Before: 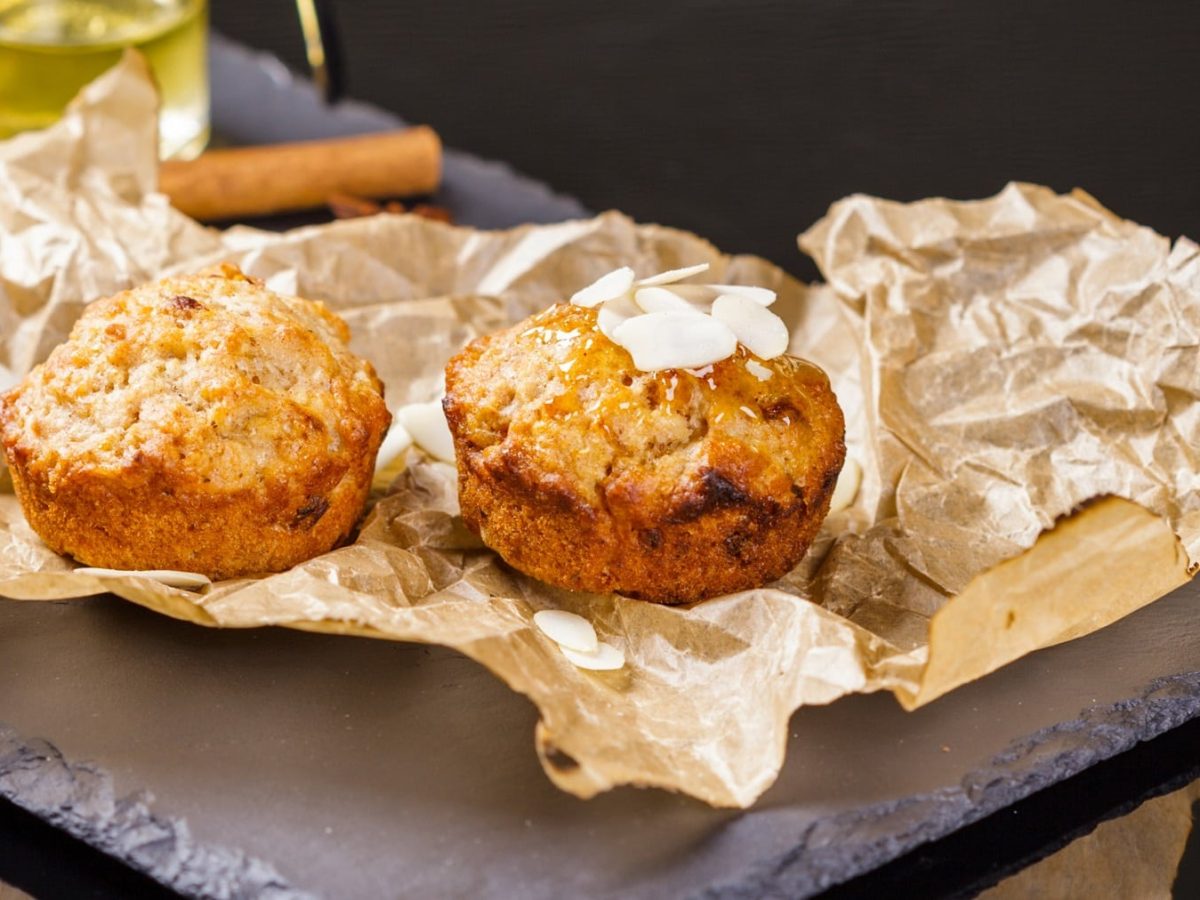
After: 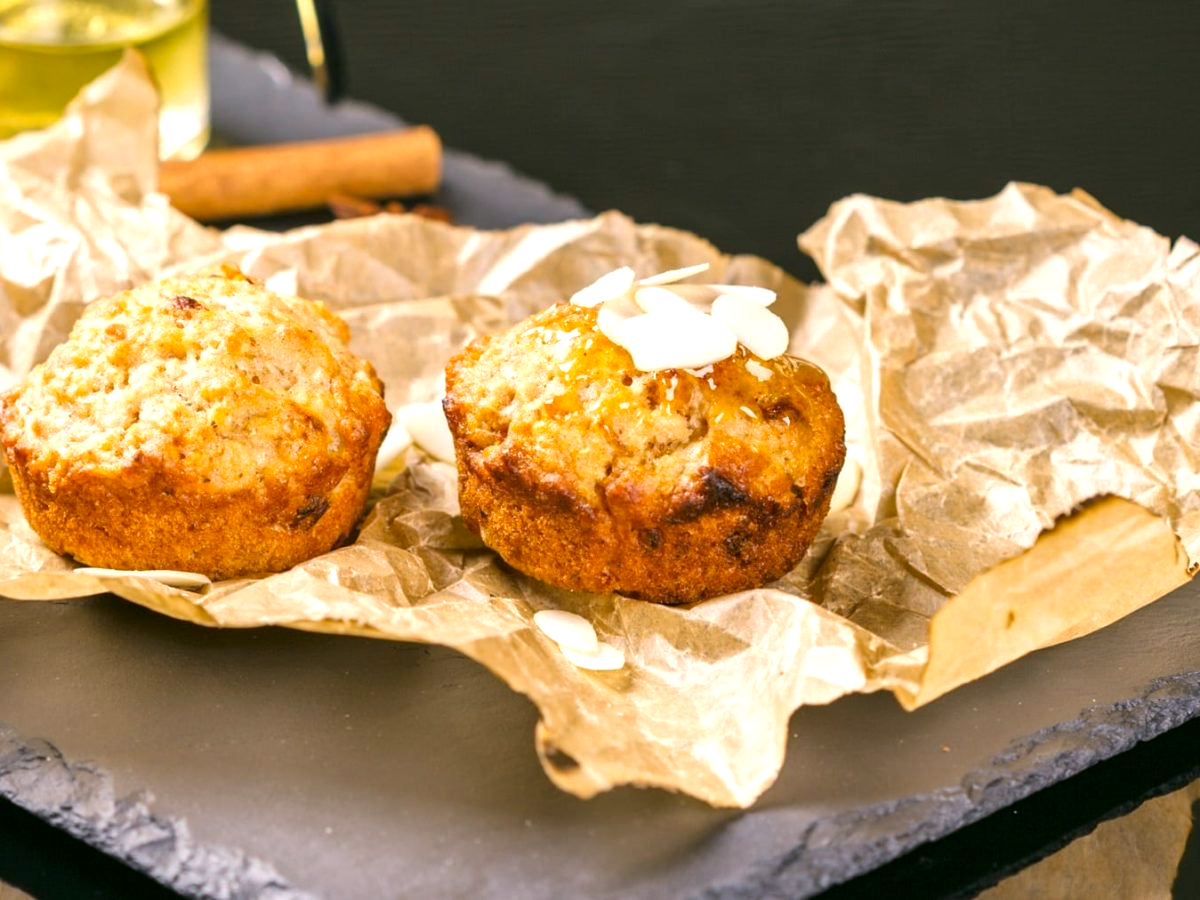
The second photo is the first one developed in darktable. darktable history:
color correction: highlights a* 4.13, highlights b* 4.96, shadows a* -7.71, shadows b* 4.56
exposure: exposure 0.492 EV, compensate exposure bias true, compensate highlight preservation false
